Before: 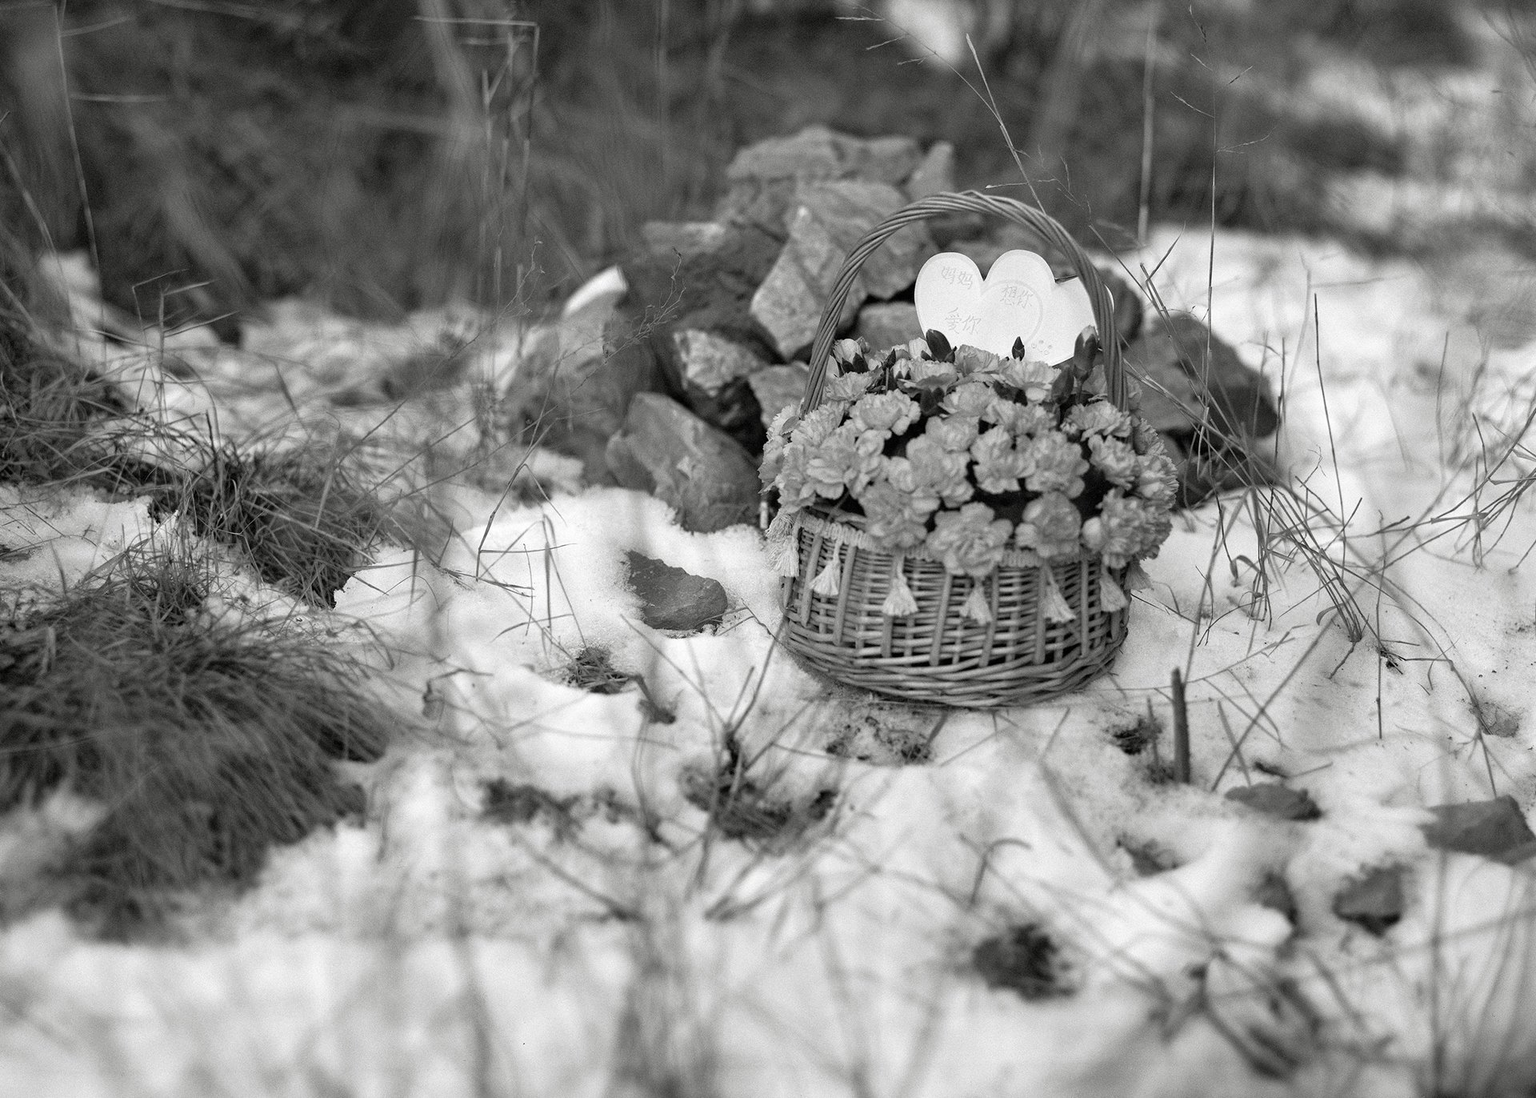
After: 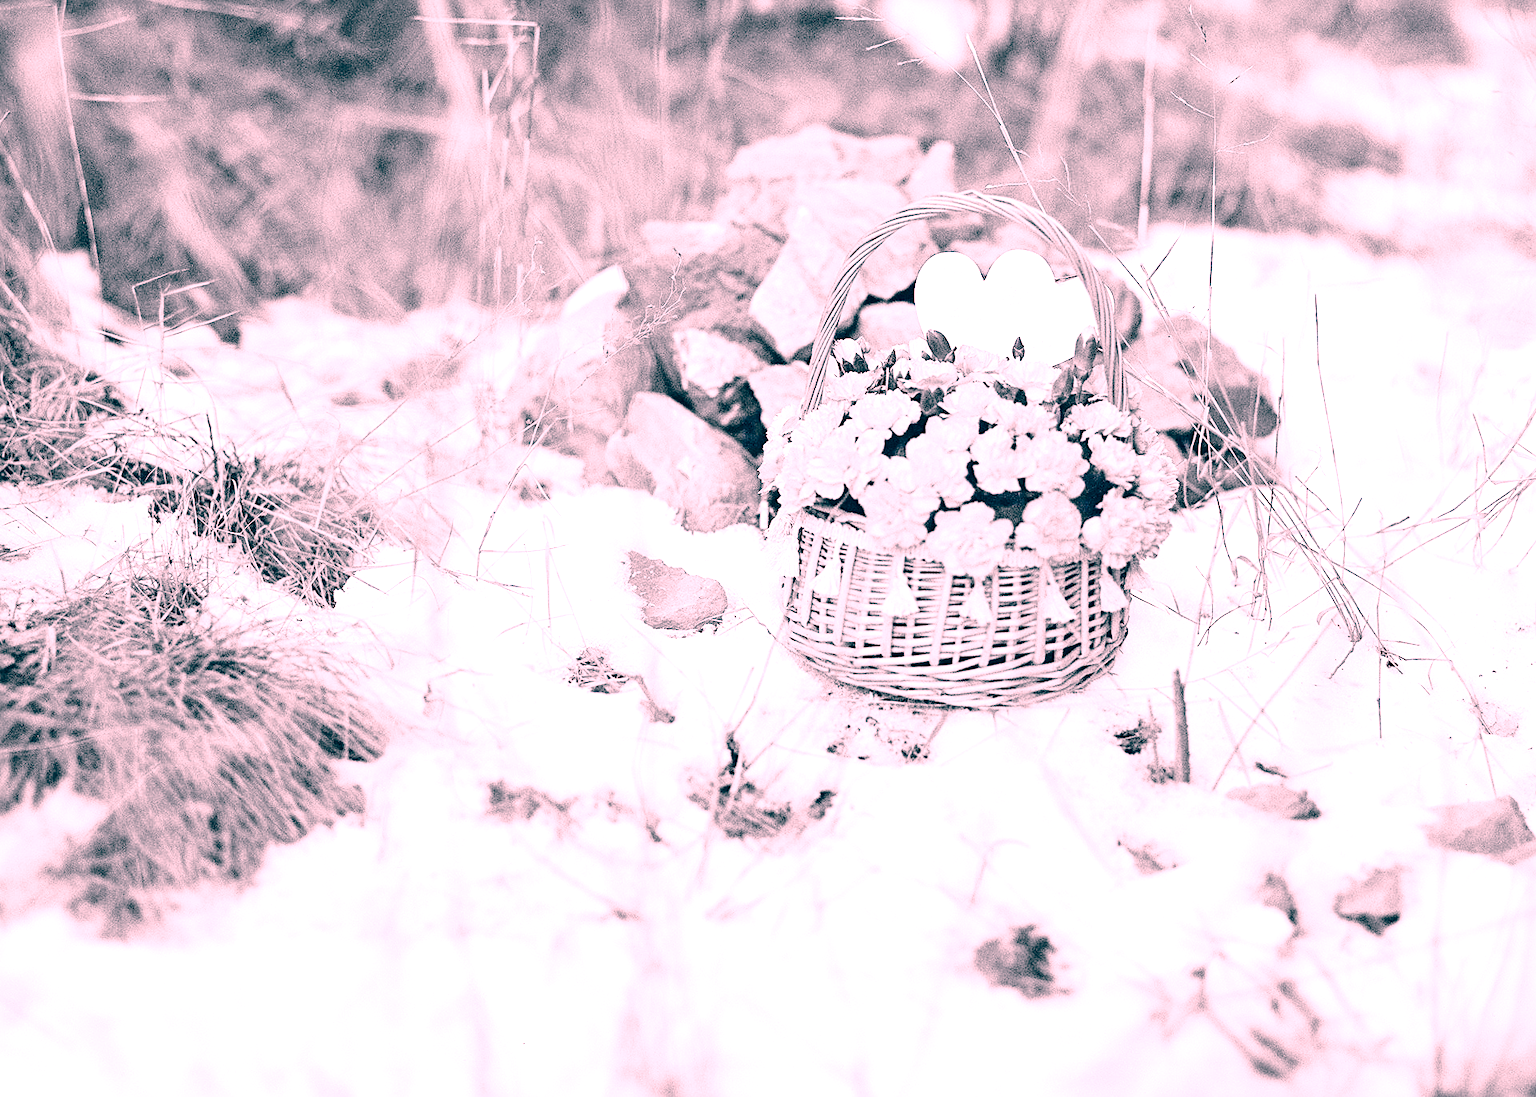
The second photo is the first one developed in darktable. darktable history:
sharpen: on, module defaults
base curve: curves: ch0 [(0, 0) (0.028, 0.03) (0.121, 0.232) (0.46, 0.748) (0.859, 0.968) (1, 1)], preserve colors none
color correction: highlights a* 17.41, highlights b* 0.293, shadows a* -14.6, shadows b* -14.69, saturation 1.55
exposure: black level correction 0, exposure 1.999 EV, compensate highlight preservation false
